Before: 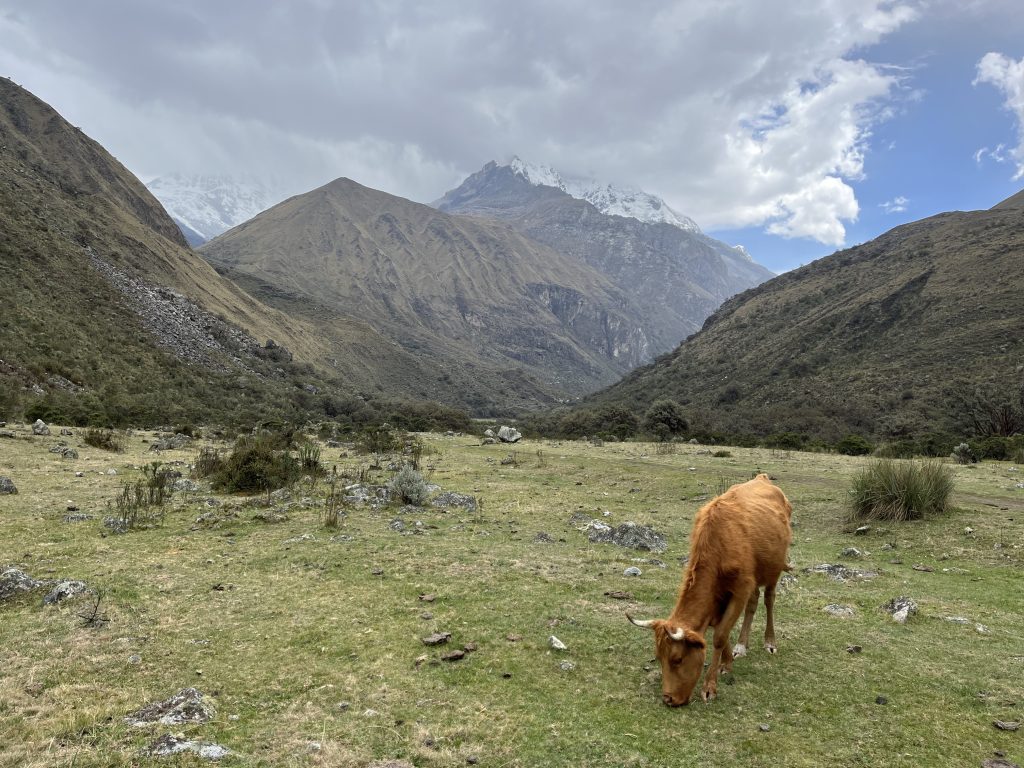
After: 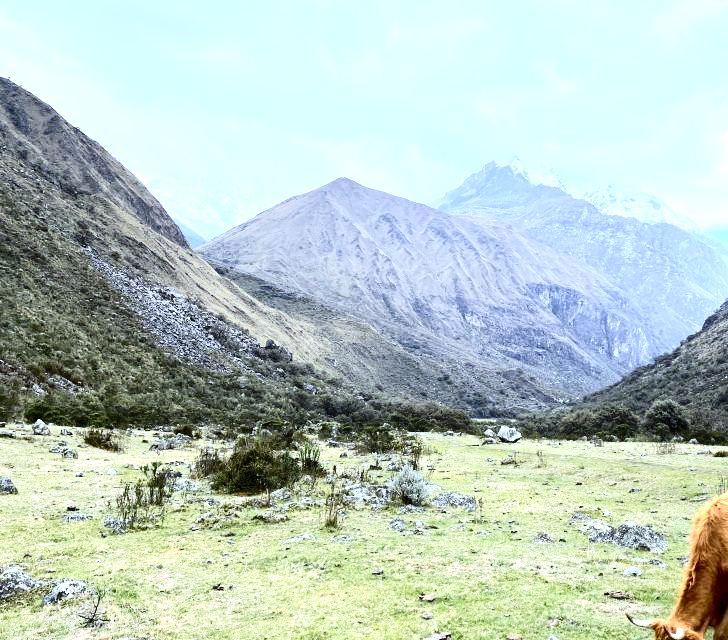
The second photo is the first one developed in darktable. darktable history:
contrast brightness saturation: contrast 0.32, brightness -0.08, saturation 0.17
exposure: black level correction 0, exposure 1.2 EV, compensate highlight preservation false
crop: right 28.885%, bottom 16.626%
white balance: red 0.948, green 1.02, blue 1.176
